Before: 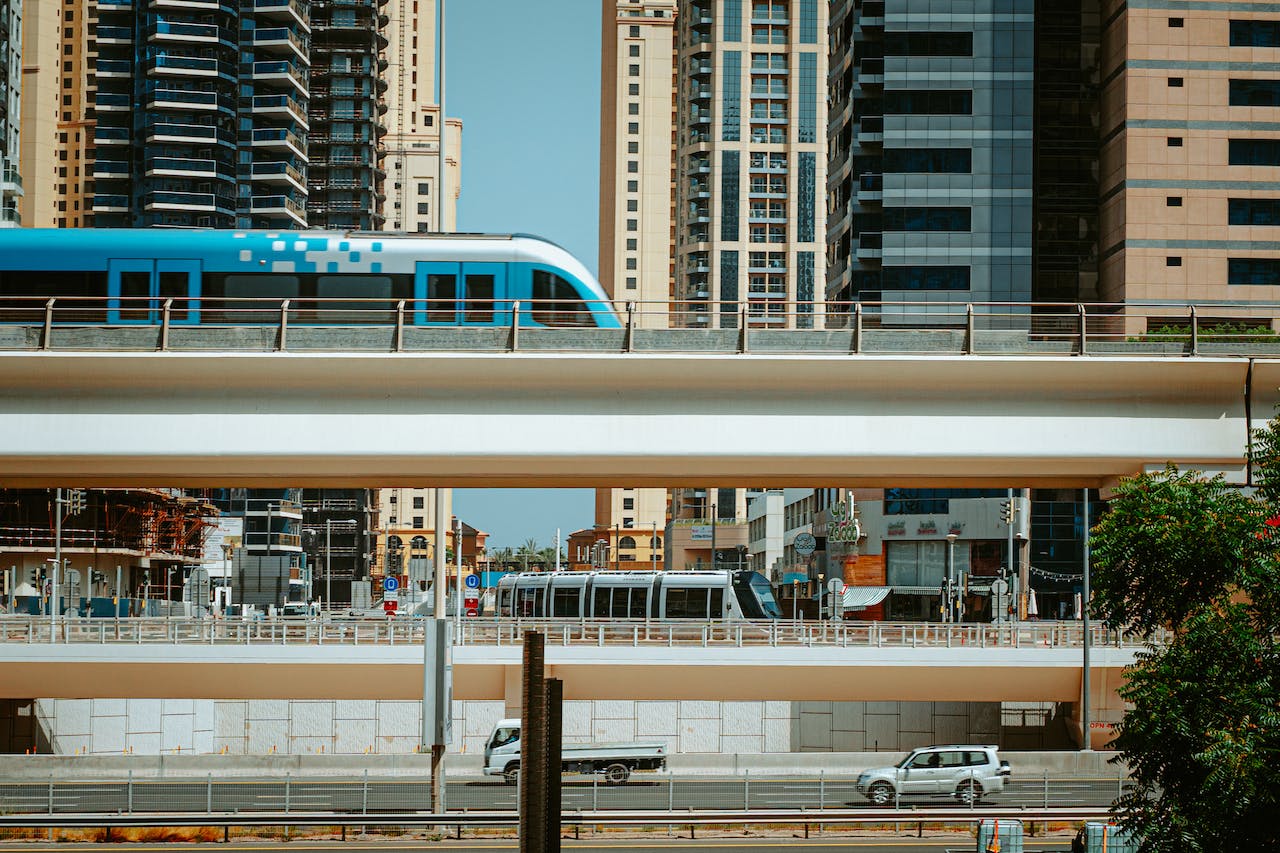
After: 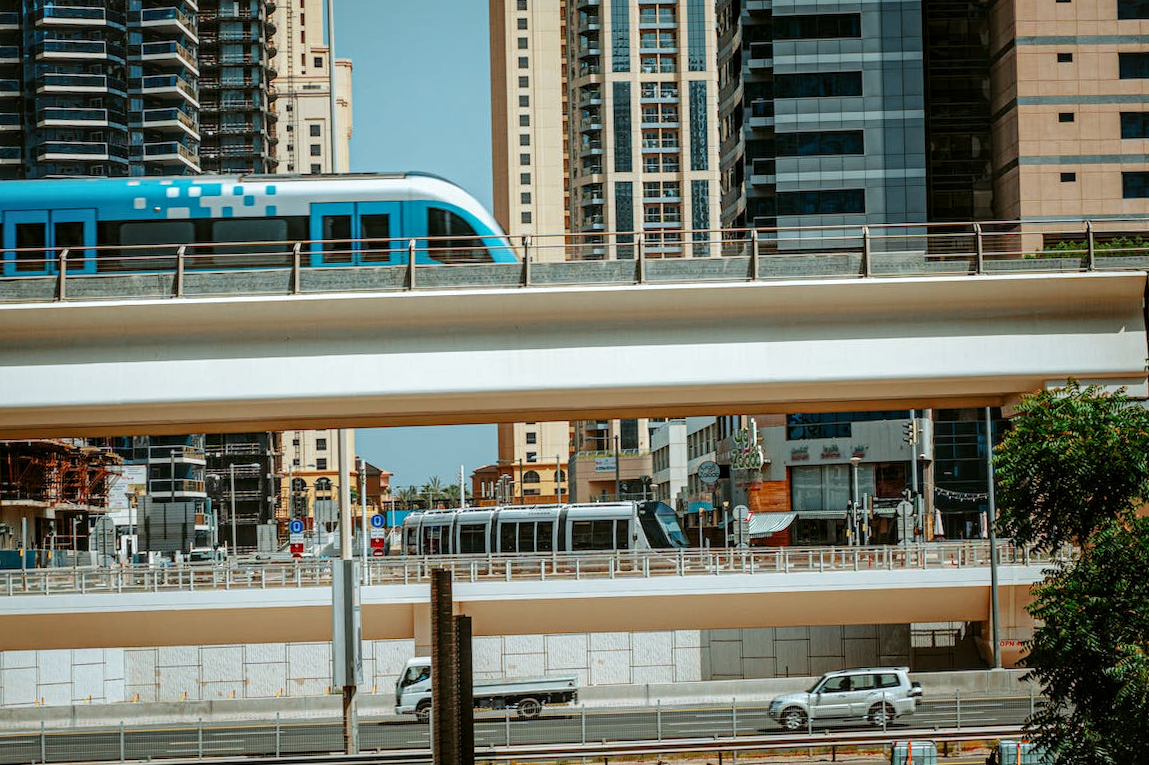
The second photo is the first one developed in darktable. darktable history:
crop and rotate: angle 1.96°, left 5.673%, top 5.673%
local contrast: on, module defaults
